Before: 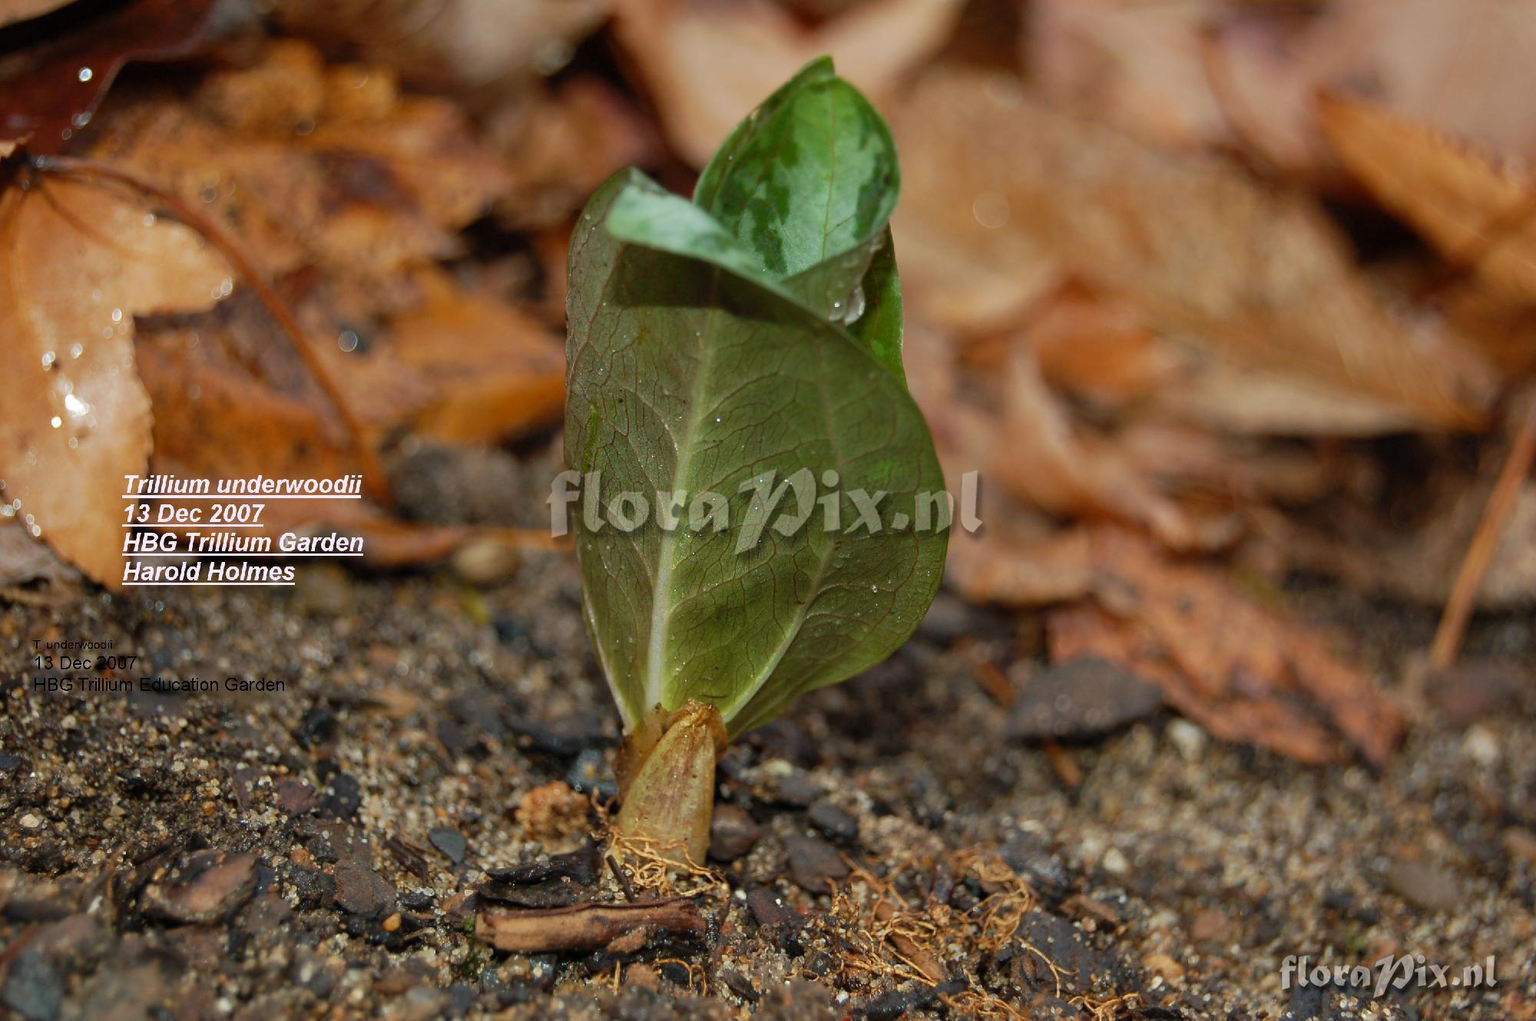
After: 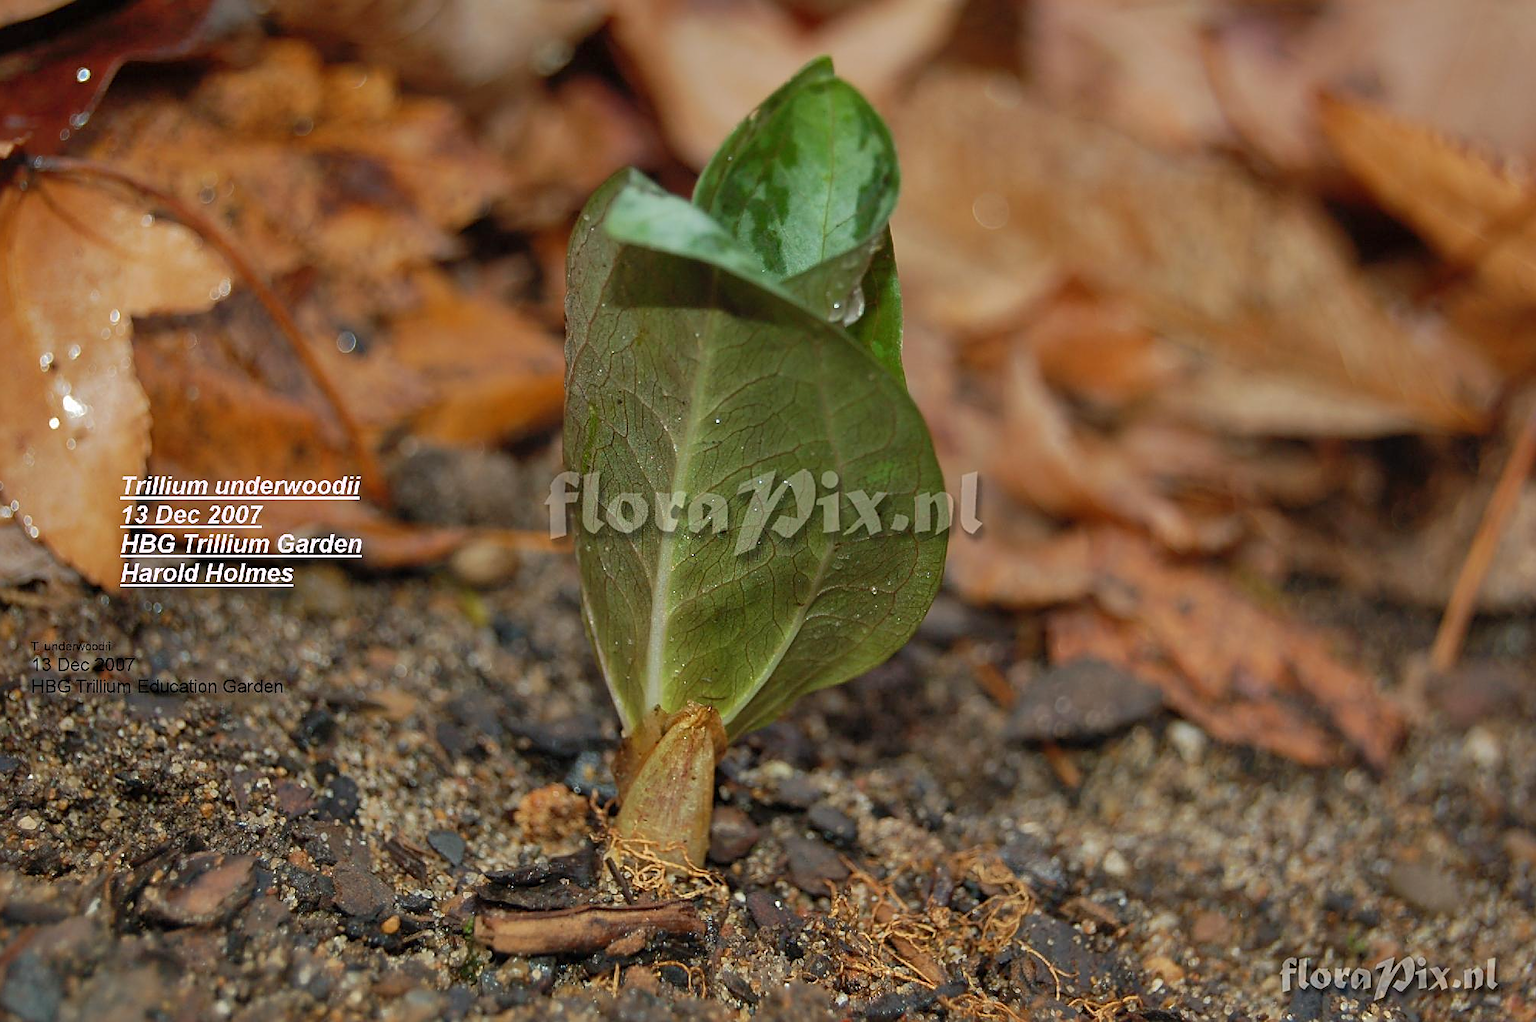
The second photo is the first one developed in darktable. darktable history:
shadows and highlights: on, module defaults
crop: left 0.164%
sharpen: on, module defaults
